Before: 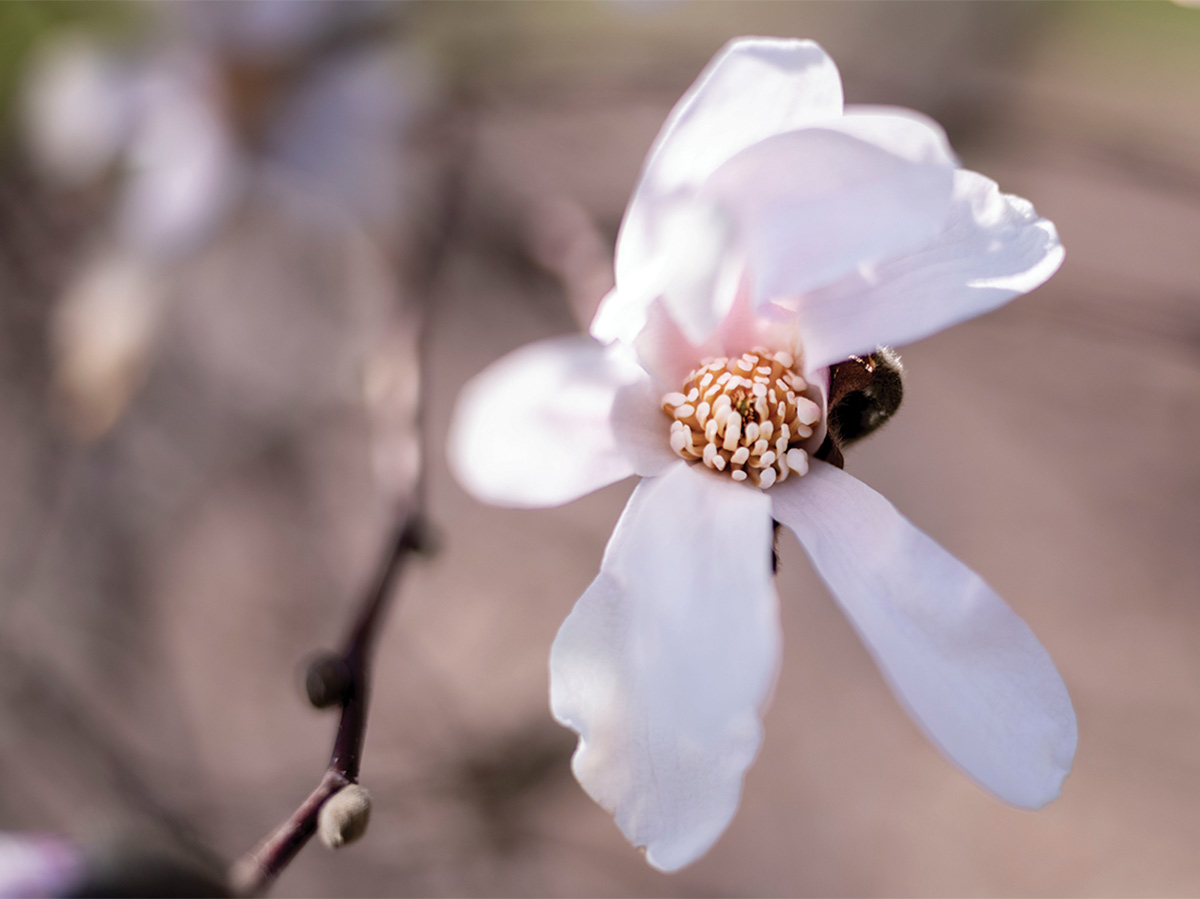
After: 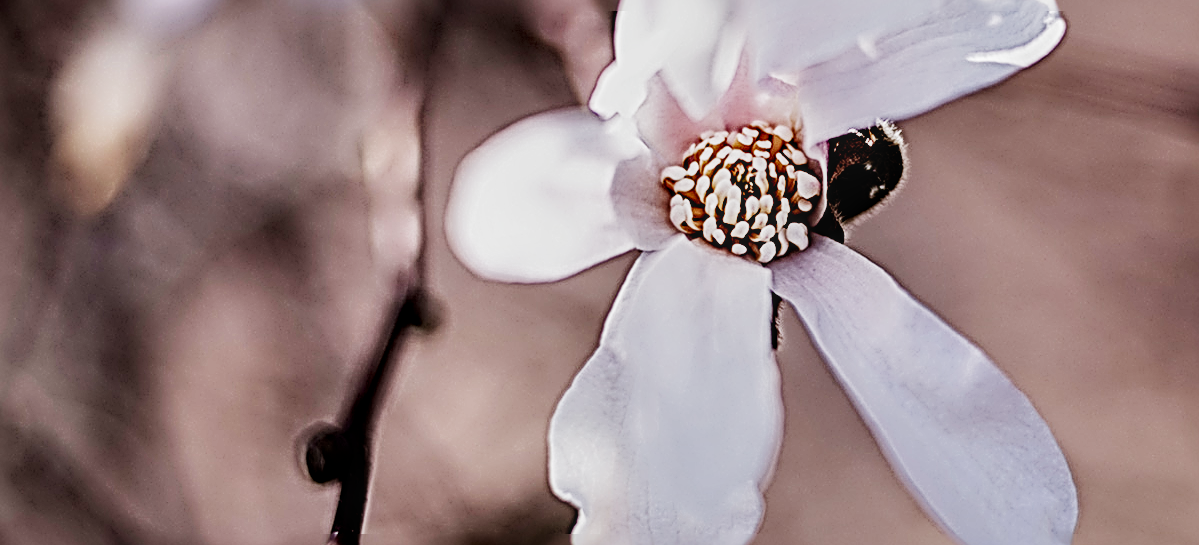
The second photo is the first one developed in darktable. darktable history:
sigmoid: contrast 1.69, skew -0.23, preserve hue 0%, red attenuation 0.1, red rotation 0.035, green attenuation 0.1, green rotation -0.017, blue attenuation 0.15, blue rotation -0.052, base primaries Rec2020
haze removal: compatibility mode true, adaptive false
crop and rotate: top 25.357%, bottom 13.942%
tone equalizer: -8 EV -0.417 EV, -7 EV -0.389 EV, -6 EV -0.333 EV, -5 EV -0.222 EV, -3 EV 0.222 EV, -2 EV 0.333 EV, -1 EV 0.389 EV, +0 EV 0.417 EV, edges refinement/feathering 500, mask exposure compensation -1.57 EV, preserve details no
sharpen: radius 4.001, amount 2
shadows and highlights: radius 108.52, shadows 23.73, highlights -59.32, low approximation 0.01, soften with gaussian
local contrast: on, module defaults
